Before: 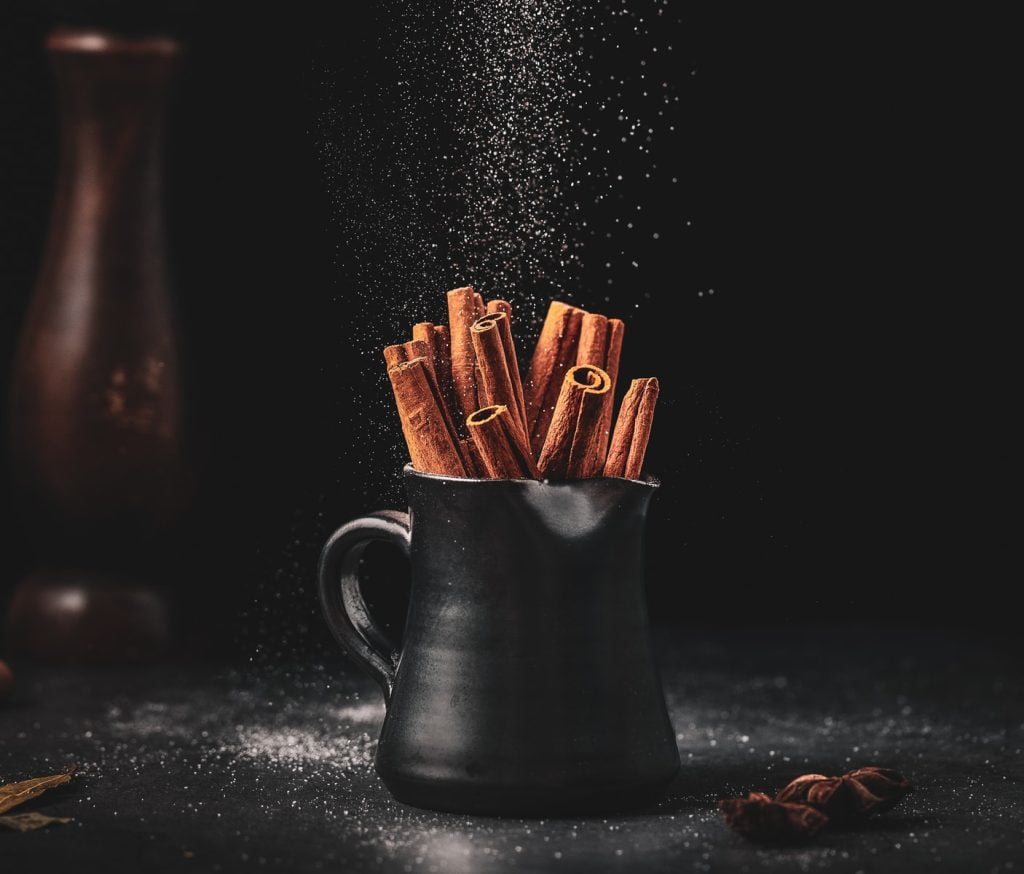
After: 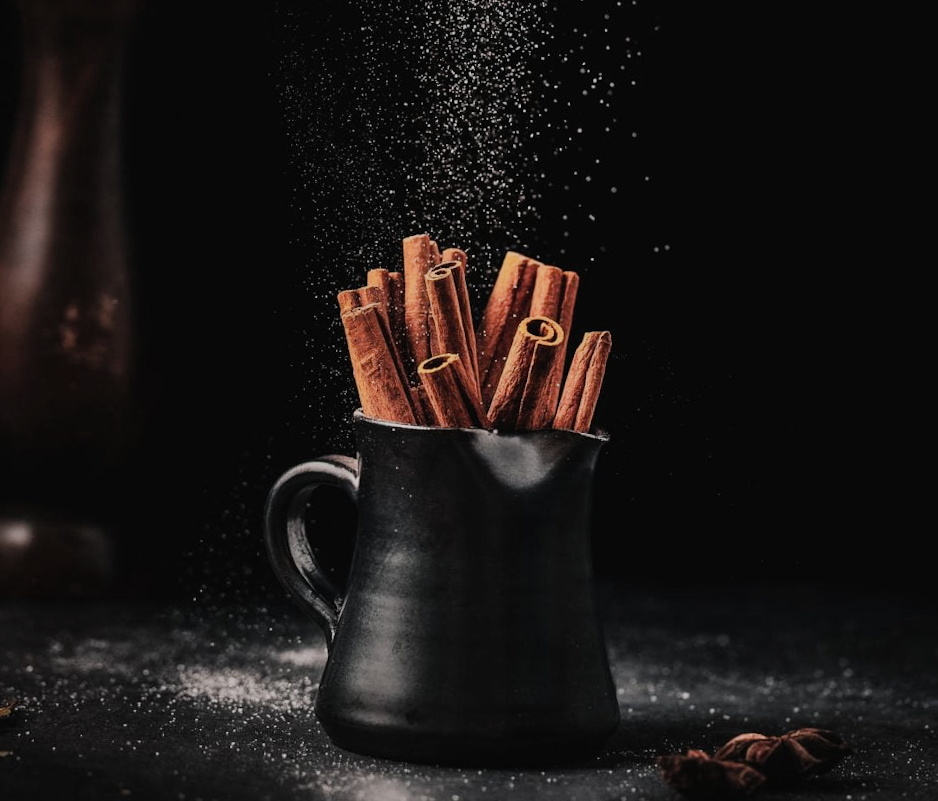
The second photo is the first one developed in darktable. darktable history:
filmic rgb: black relative exposure -7.65 EV, white relative exposure 4.56 EV, hardness 3.61
exposure: exposure -0.04 EV, compensate highlight preservation false
levels: levels [0, 0.492, 0.984]
crop and rotate: angle -1.96°, left 3.097%, top 4.154%, right 1.586%, bottom 0.529%
